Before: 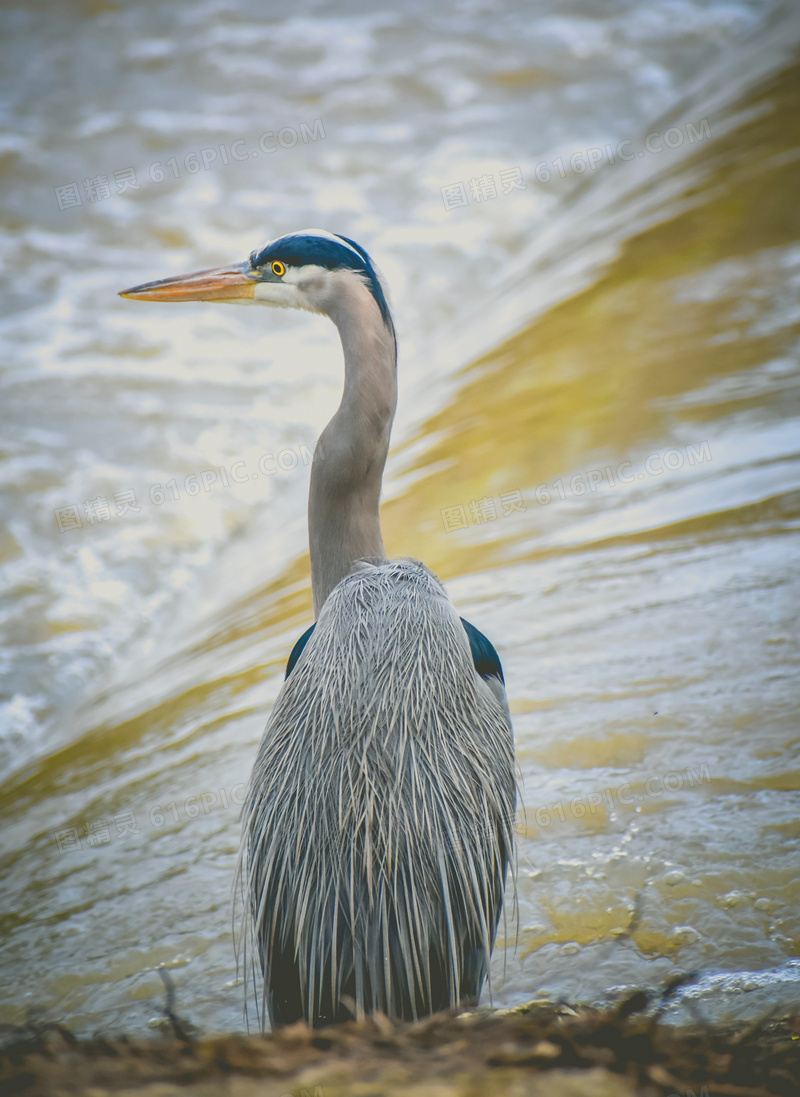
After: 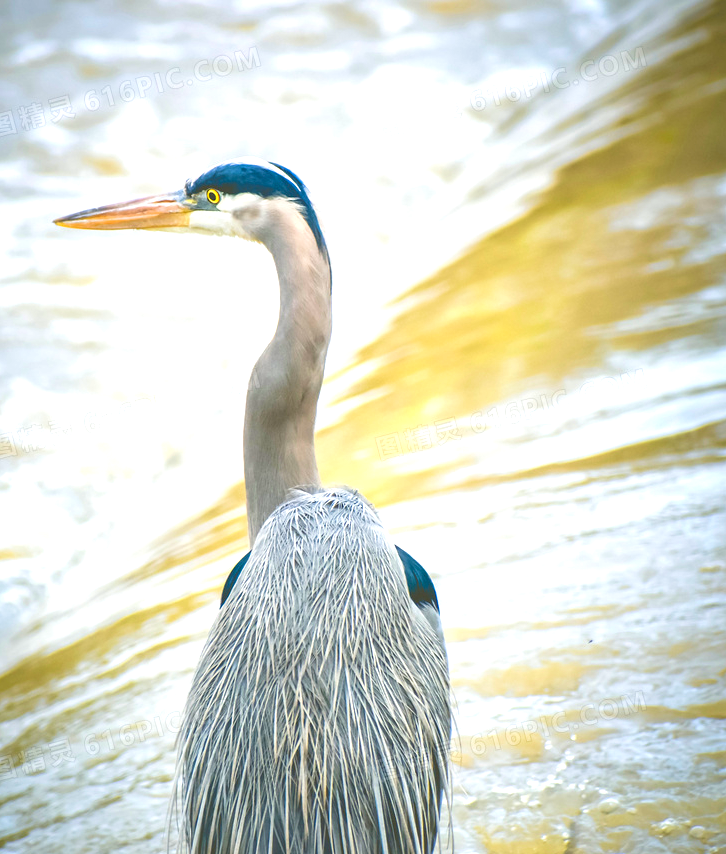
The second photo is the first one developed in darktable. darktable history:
crop: left 8.155%, top 6.611%, bottom 15.385%
velvia: on, module defaults
exposure: black level correction 0.008, exposure 0.979 EV, compensate highlight preservation false
